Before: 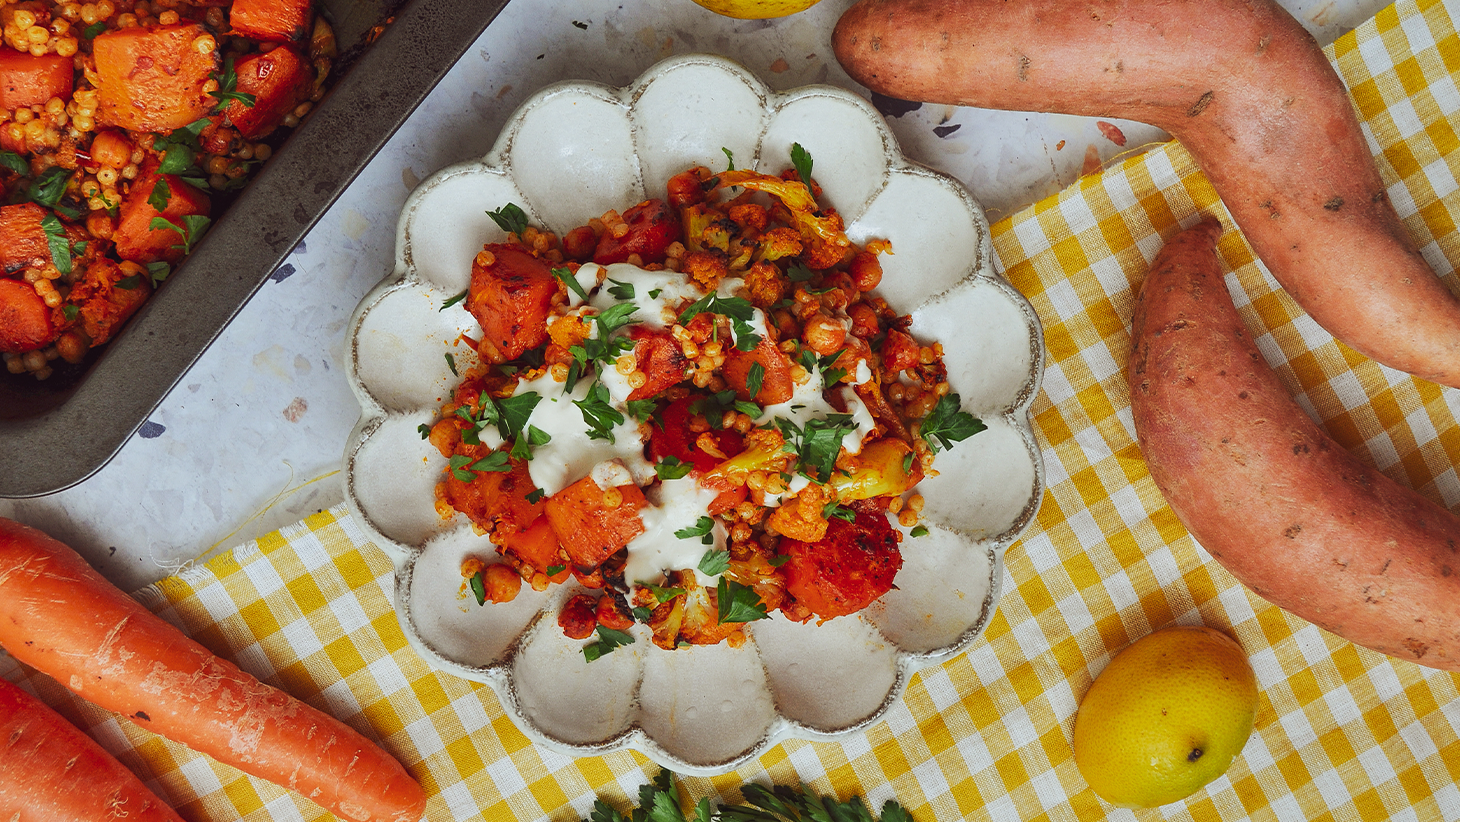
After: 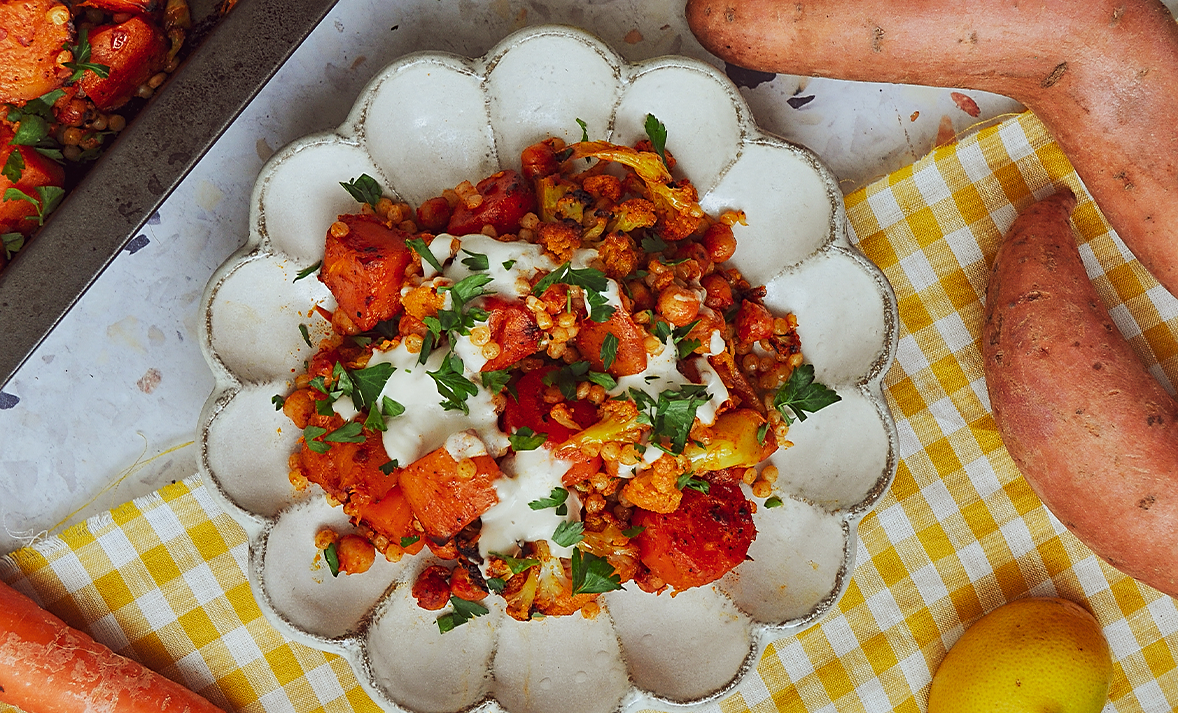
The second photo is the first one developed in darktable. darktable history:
sharpen: radius 1.849, amount 0.403, threshold 1.259
crop: left 10.014%, top 3.627%, right 9.245%, bottom 9.539%
exposure: black level correction 0.002, compensate highlight preservation false
